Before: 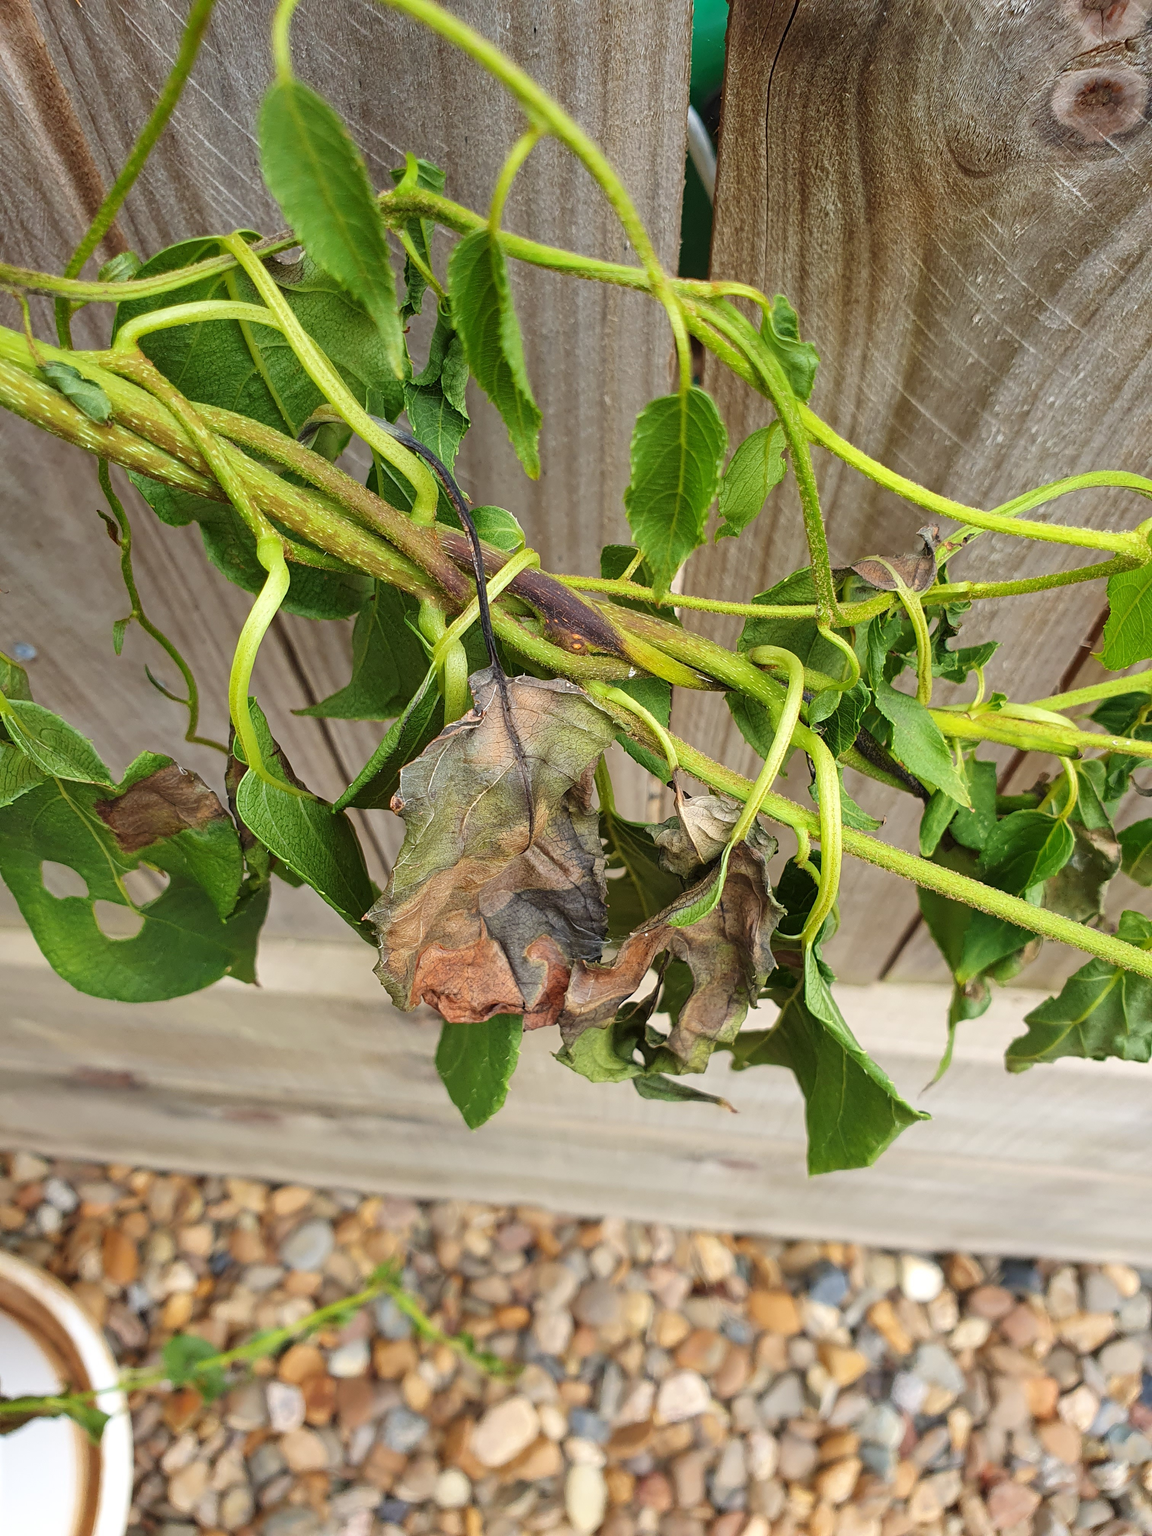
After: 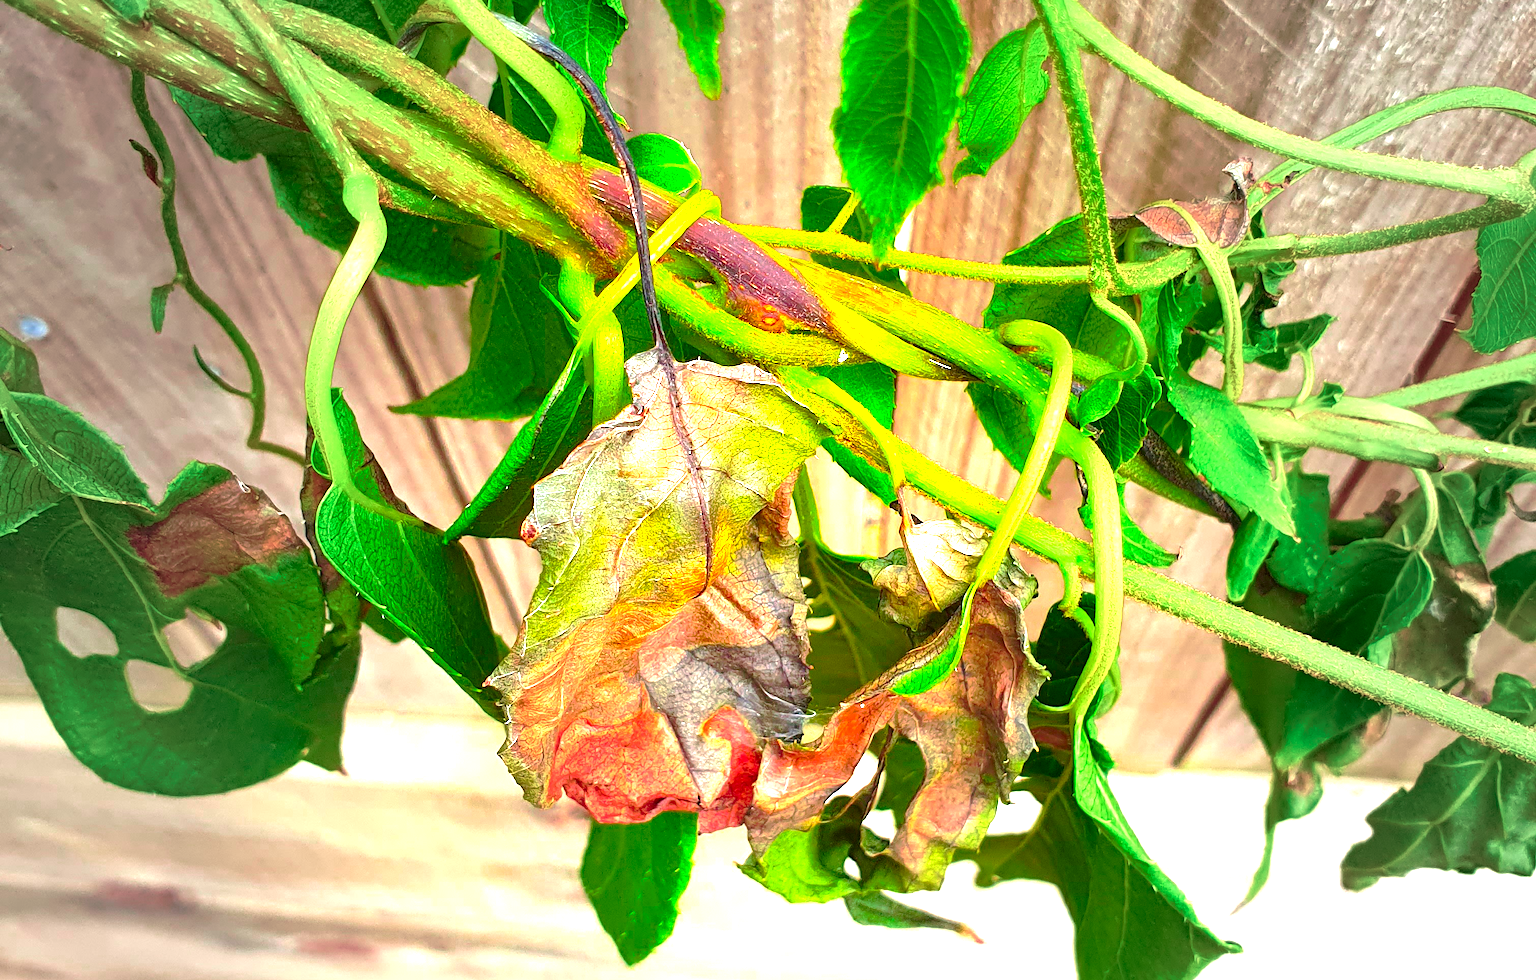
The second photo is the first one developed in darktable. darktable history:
crop and rotate: top 26.418%, bottom 25.693%
vignetting: fall-off start 16.31%, fall-off radius 100.04%, width/height ratio 0.713
color zones: curves: ch0 [(0, 0.425) (0.143, 0.422) (0.286, 0.42) (0.429, 0.419) (0.571, 0.419) (0.714, 0.42) (0.857, 0.422) (1, 0.425)]; ch1 [(0, 0.666) (0.143, 0.669) (0.286, 0.671) (0.429, 0.67) (0.571, 0.67) (0.714, 0.67) (0.857, 0.67) (1, 0.666)]
base curve: curves: ch0 [(0, 0) (0.262, 0.32) (0.722, 0.705) (1, 1)], preserve colors none
exposure: black level correction 0, exposure 1.379 EV, compensate highlight preservation false
contrast brightness saturation: contrast -0.016, brightness -0.014, saturation 0.044
tone curve: curves: ch0 [(0, 0) (0.059, 0.027) (0.162, 0.125) (0.304, 0.279) (0.547, 0.532) (0.828, 0.815) (1, 0.983)]; ch1 [(0, 0) (0.23, 0.166) (0.34, 0.298) (0.371, 0.334) (0.435, 0.413) (0.477, 0.469) (0.499, 0.498) (0.529, 0.544) (0.559, 0.587) (0.743, 0.798) (1, 1)]; ch2 [(0, 0) (0.431, 0.414) (0.498, 0.503) (0.524, 0.531) (0.568, 0.567) (0.6, 0.597) (0.643, 0.631) (0.74, 0.721) (1, 1)], color space Lab, independent channels
color balance rgb: linear chroma grading › global chroma 14.464%, perceptual saturation grading › global saturation 30.624%, perceptual brilliance grading › global brilliance 25.156%
